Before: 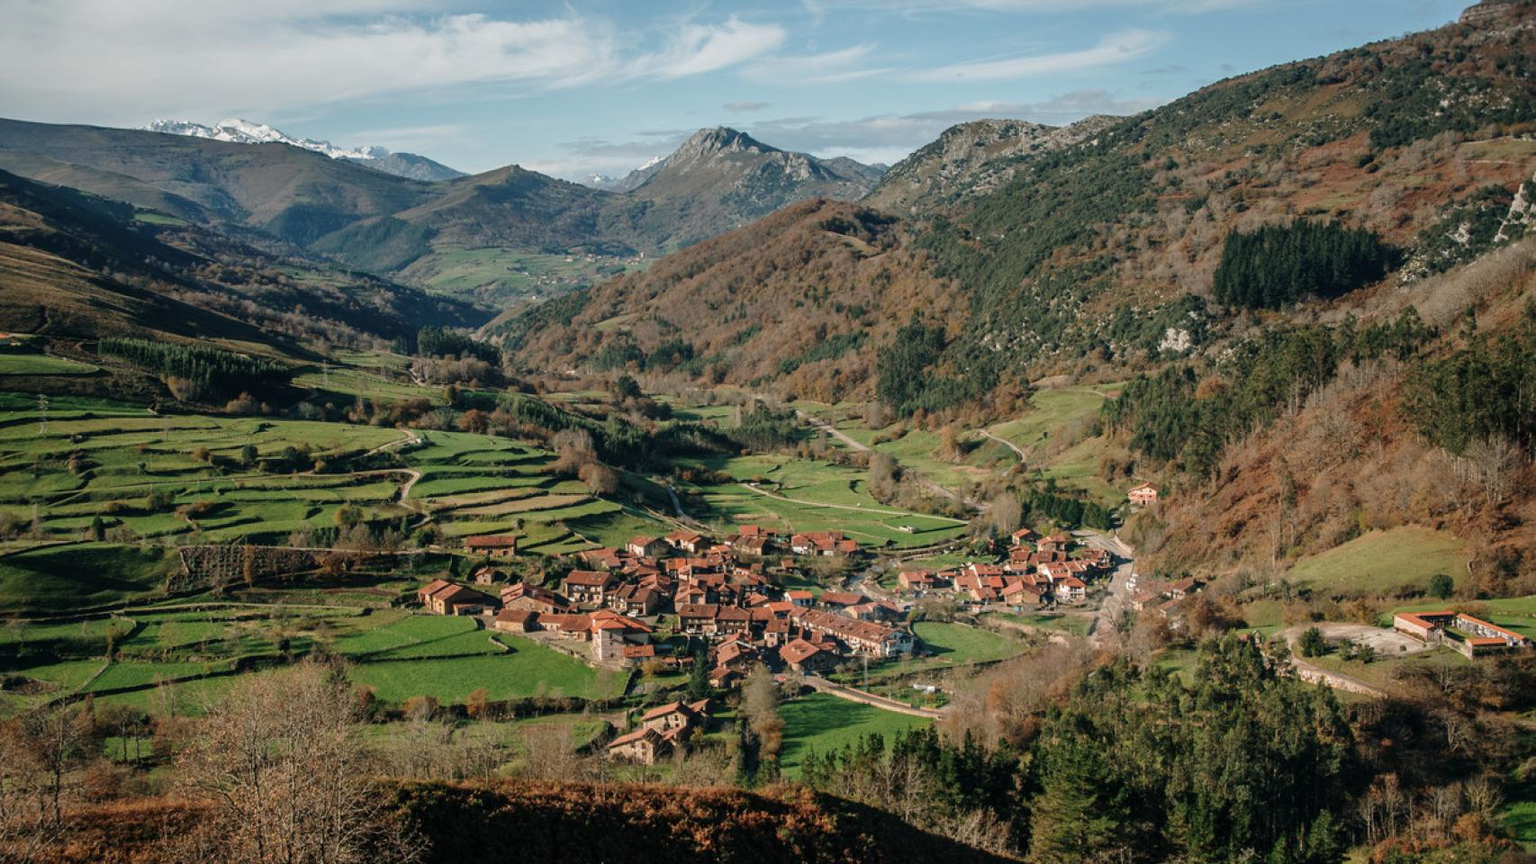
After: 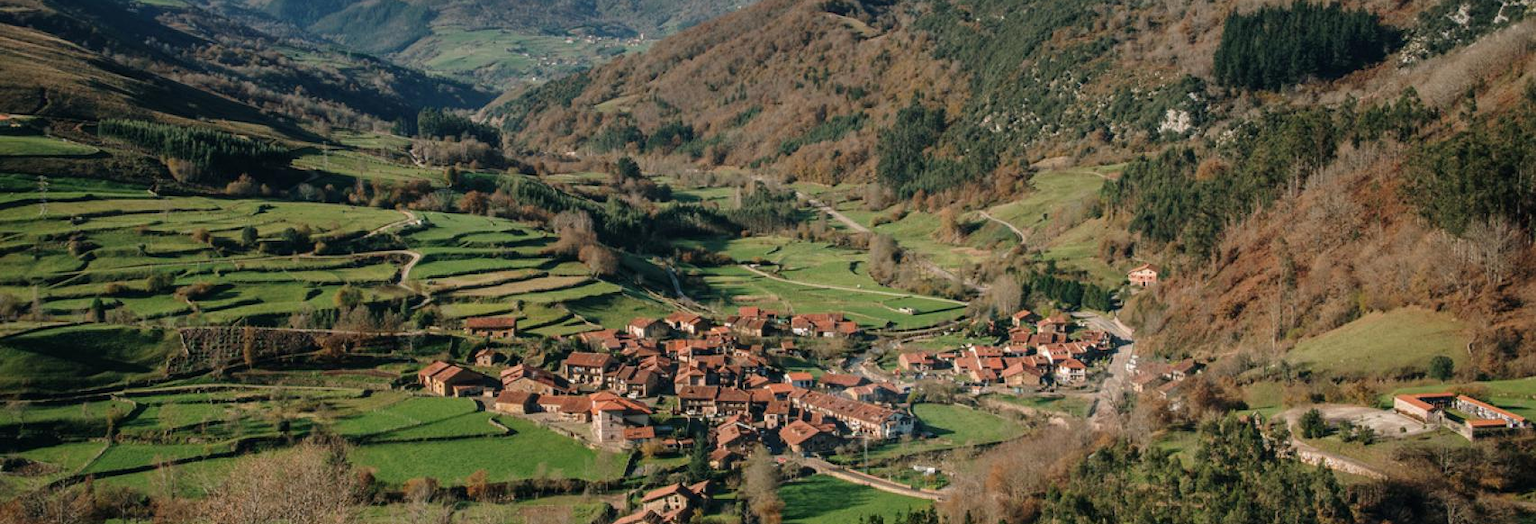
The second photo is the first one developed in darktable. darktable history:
crop and rotate: top 25.389%, bottom 13.984%
